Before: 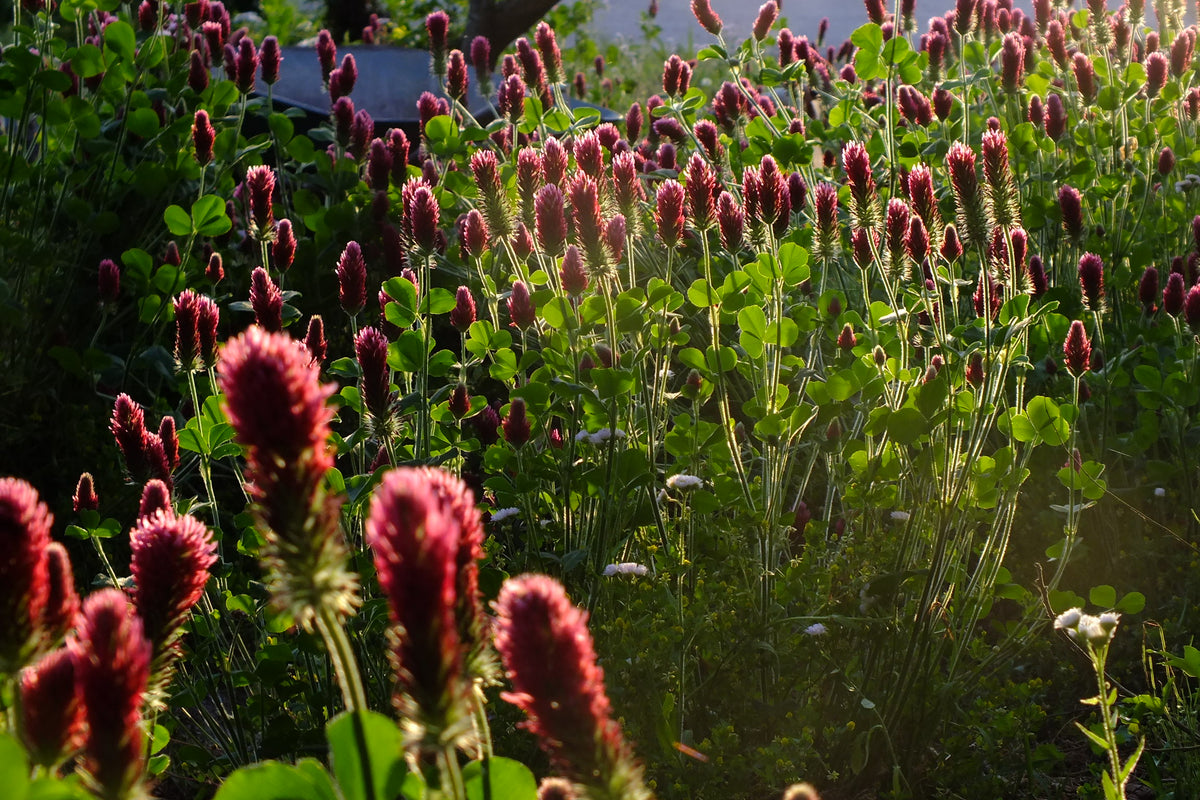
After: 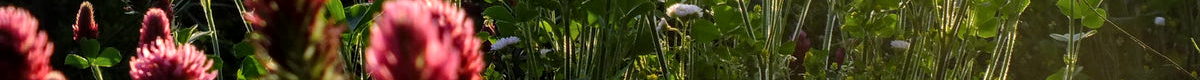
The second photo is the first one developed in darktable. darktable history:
local contrast: detail 130%
crop and rotate: top 59.084%, bottom 30.916%
